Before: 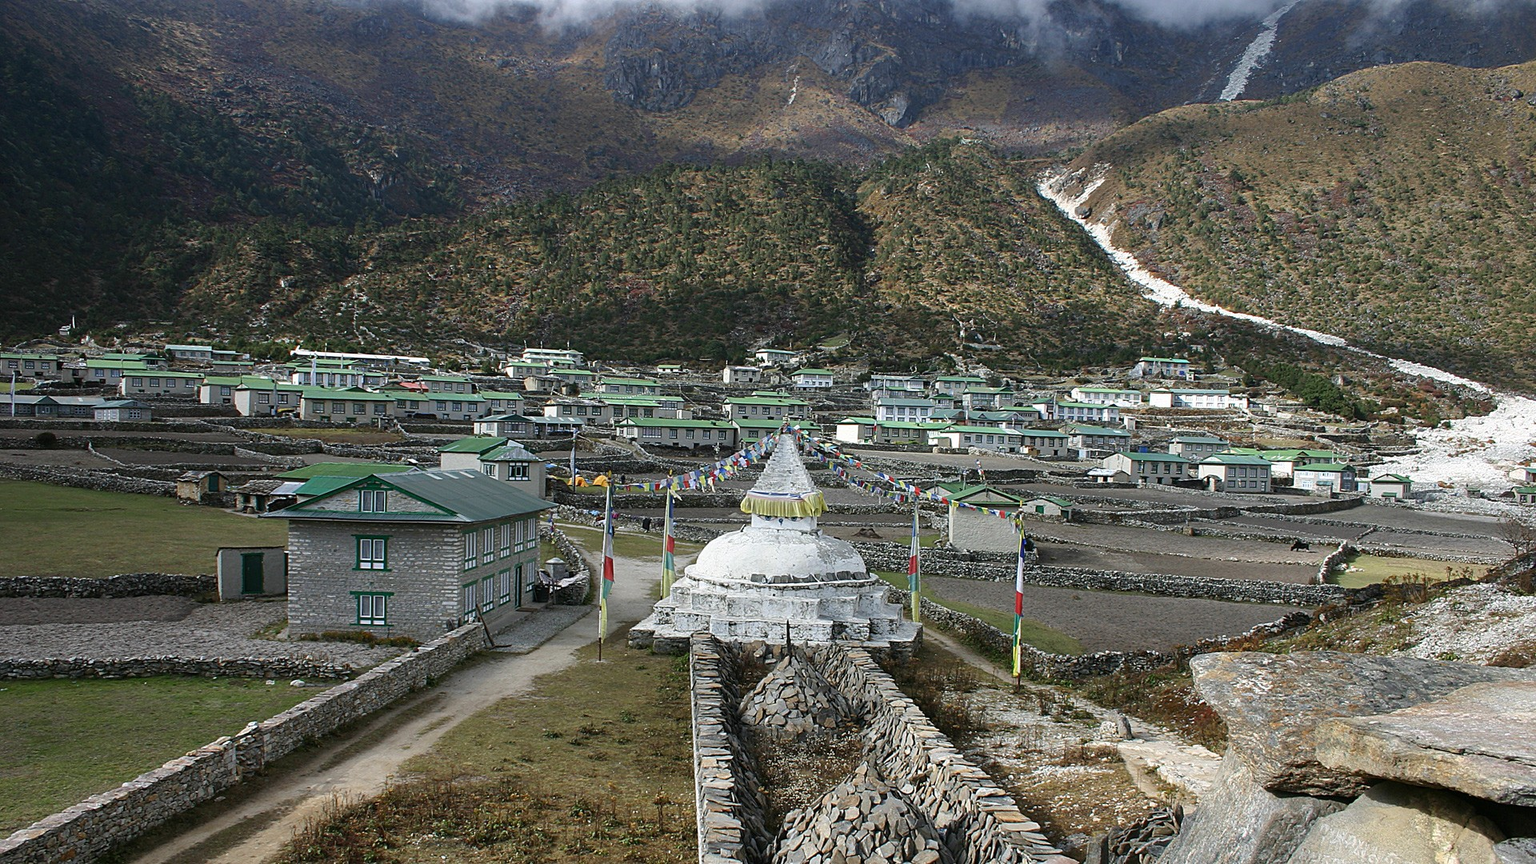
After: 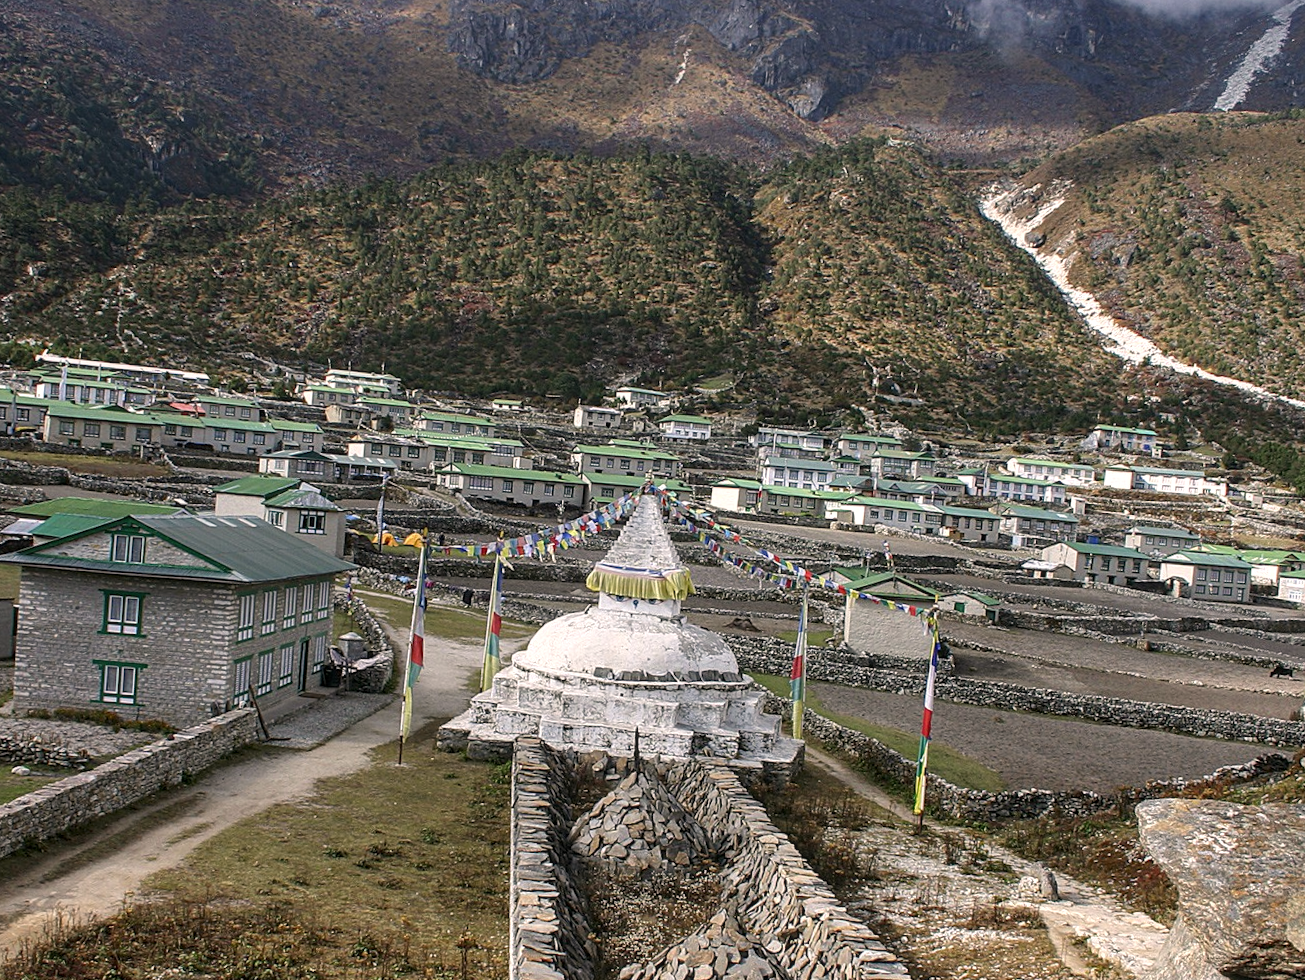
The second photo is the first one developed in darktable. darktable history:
exposure: black level correction -0.001, exposure 0.079 EV, compensate highlight preservation false
local contrast: on, module defaults
color correction: highlights a* 6.03, highlights b* 4.87
crop and rotate: angle -3.31°, left 14.118%, top 0.024%, right 11.039%, bottom 0.063%
